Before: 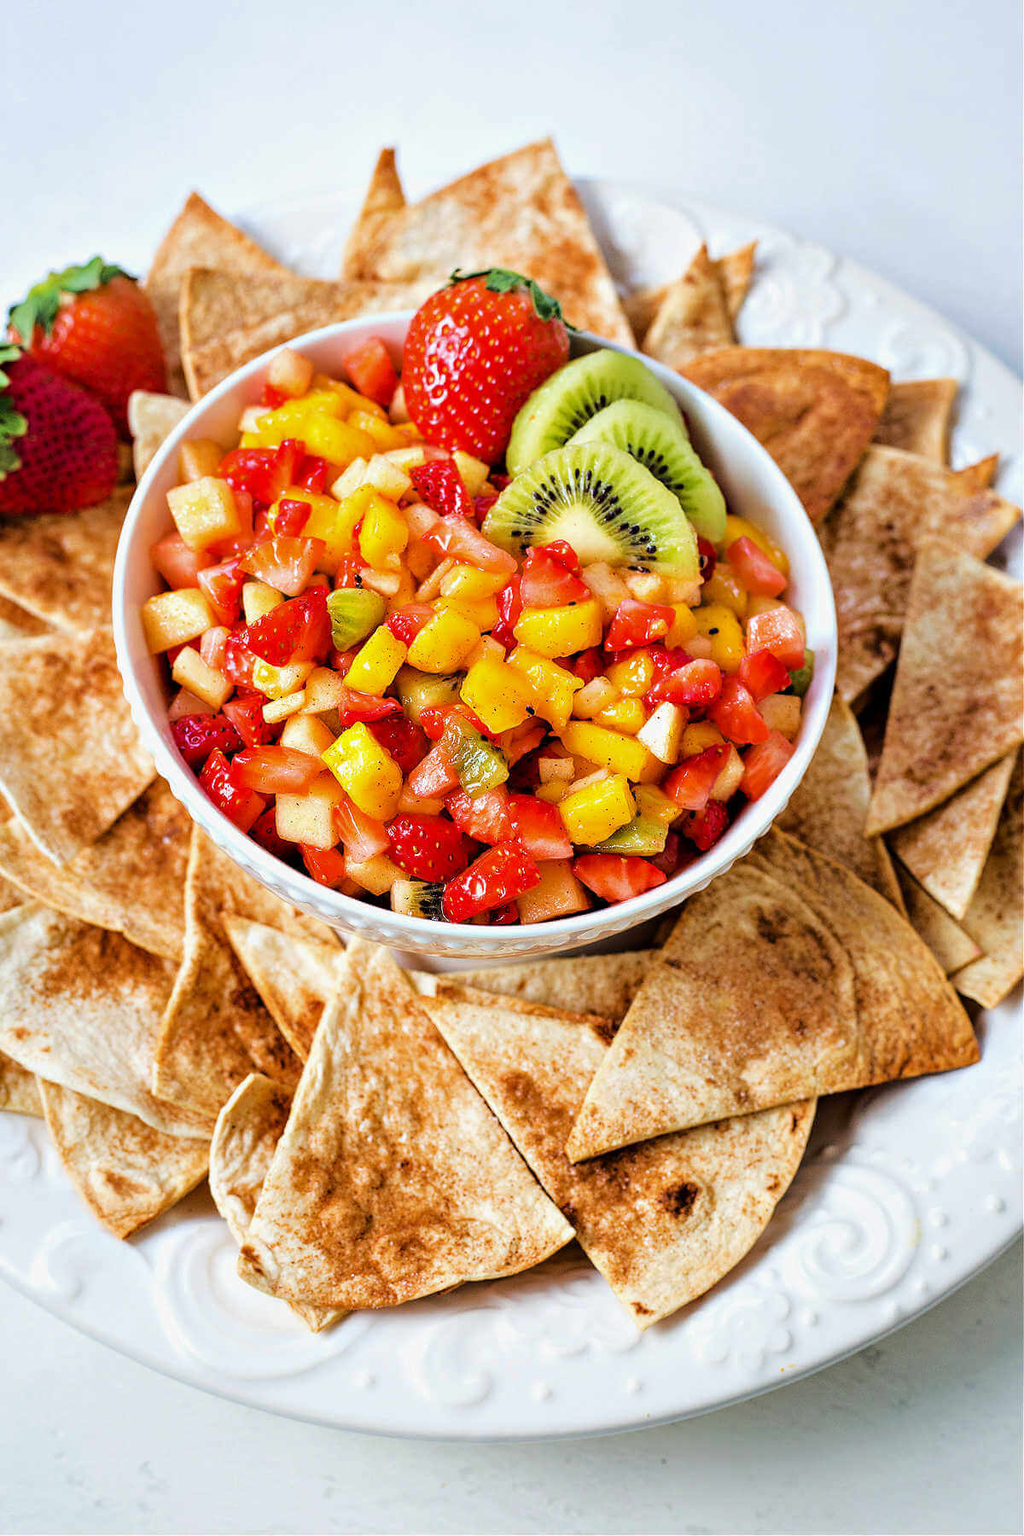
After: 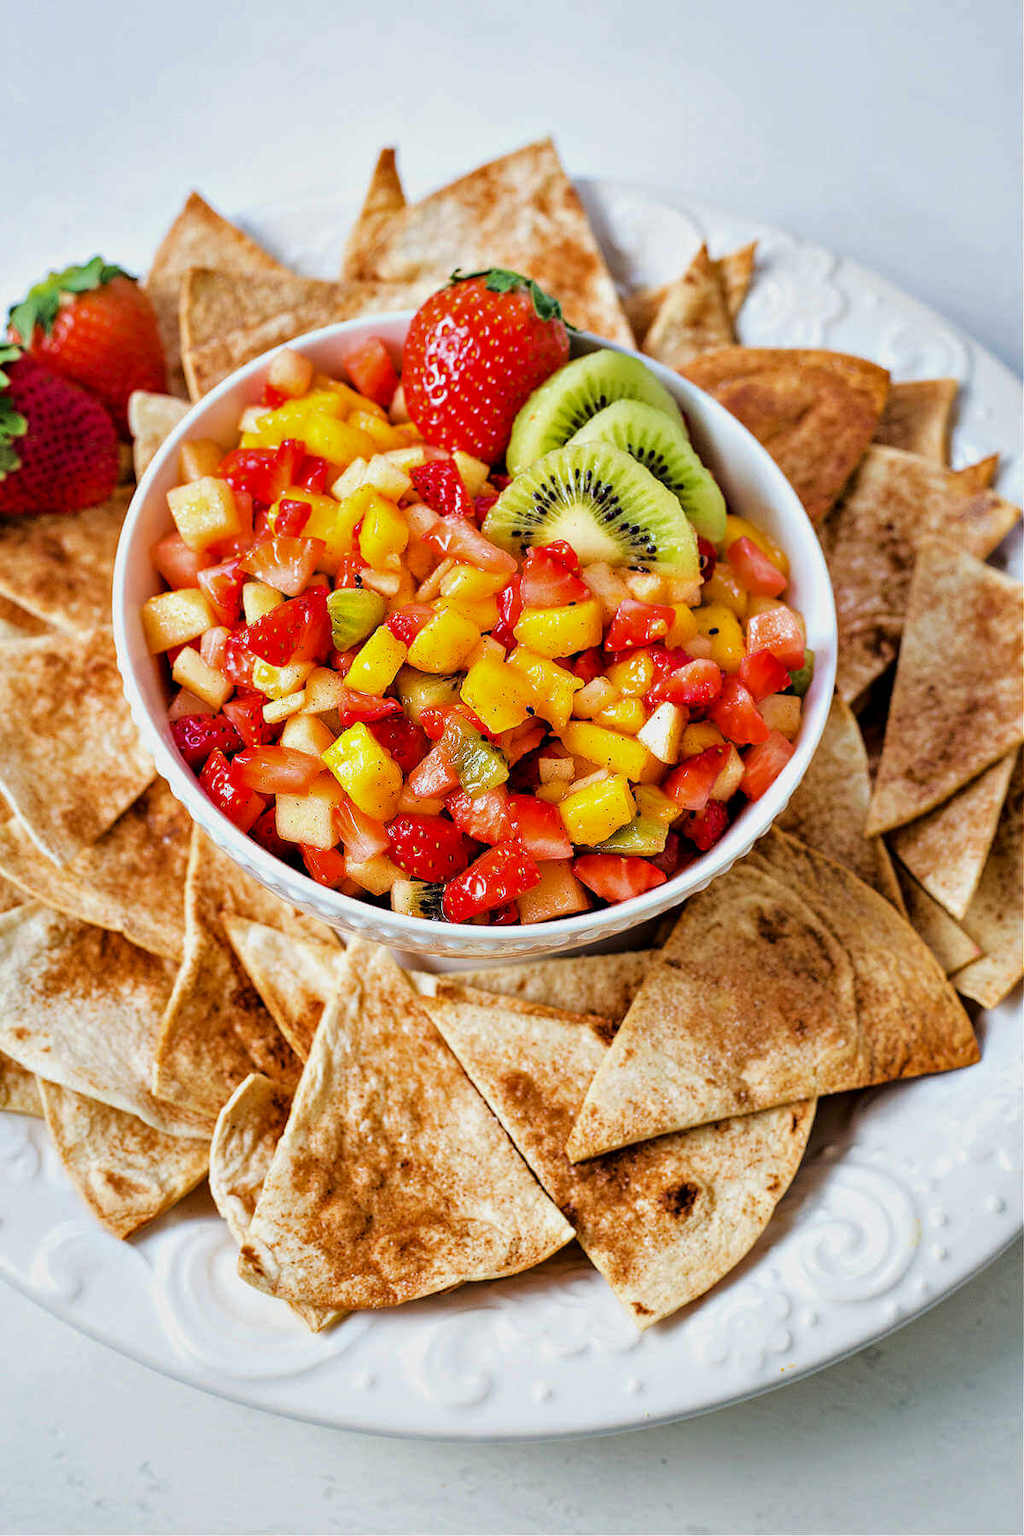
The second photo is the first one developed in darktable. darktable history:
exposure: black level correction 0.001, exposure -0.122 EV, compensate highlight preservation false
shadows and highlights: shadows 32.1, highlights -31.33, soften with gaussian
